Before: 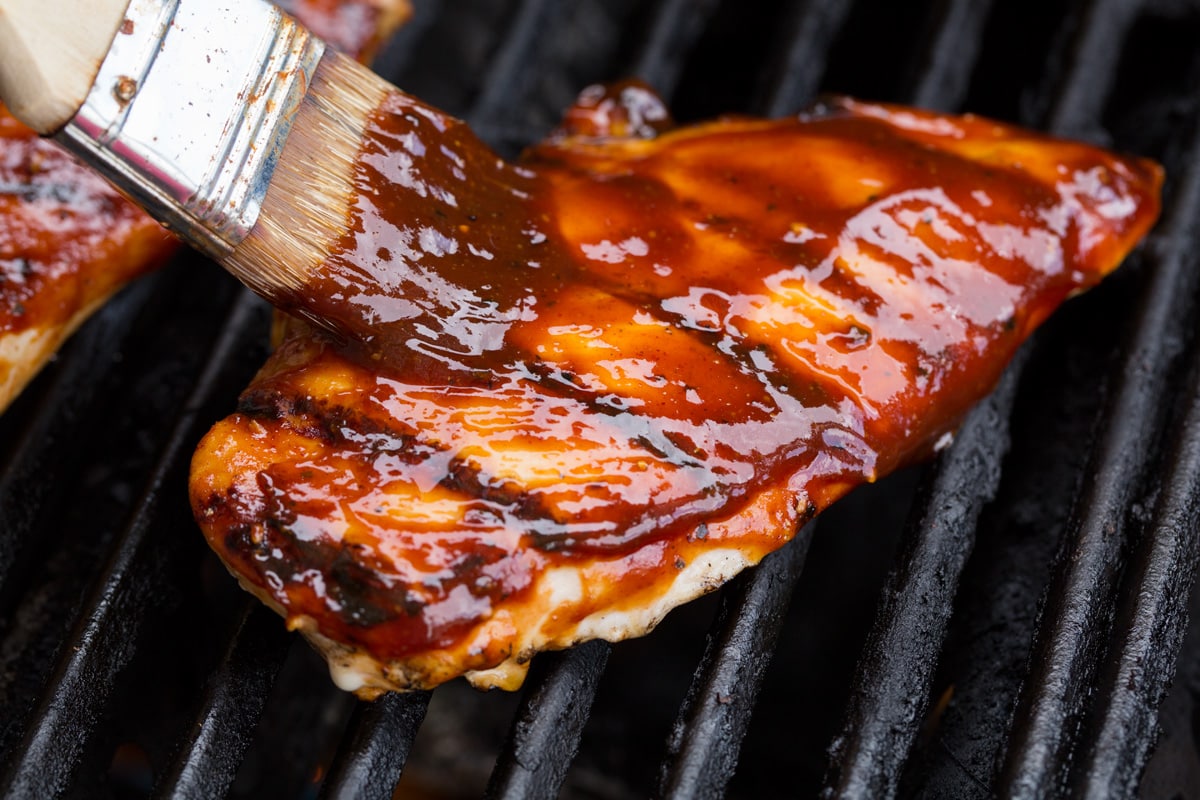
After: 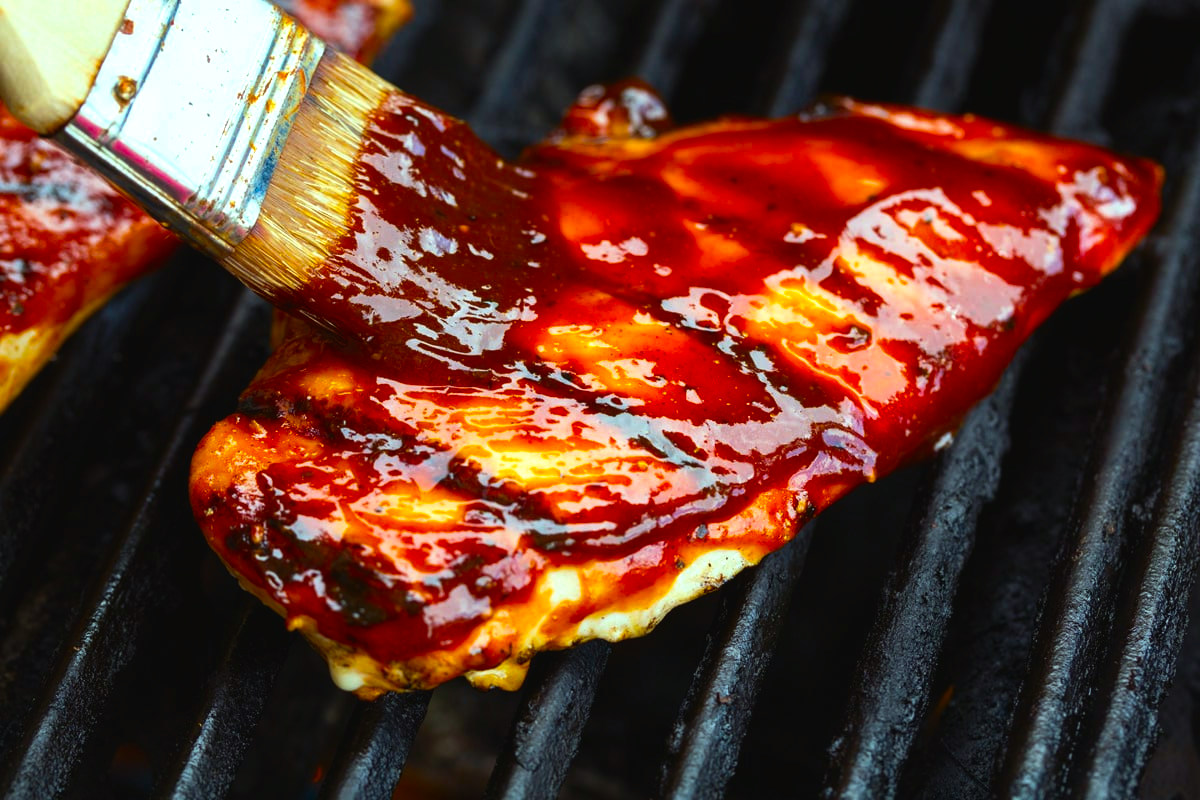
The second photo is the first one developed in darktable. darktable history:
contrast brightness saturation: contrast -0.067, brightness -0.032, saturation -0.109
color balance rgb: highlights gain › luminance 16.369%, highlights gain › chroma 2.892%, highlights gain › hue 257.81°, linear chroma grading › global chroma 7.729%, perceptual saturation grading › global saturation 10.384%, perceptual brilliance grading › global brilliance -17.875%, perceptual brilliance grading › highlights 28.025%
color correction: highlights a* -10.77, highlights b* 9.88, saturation 1.72
